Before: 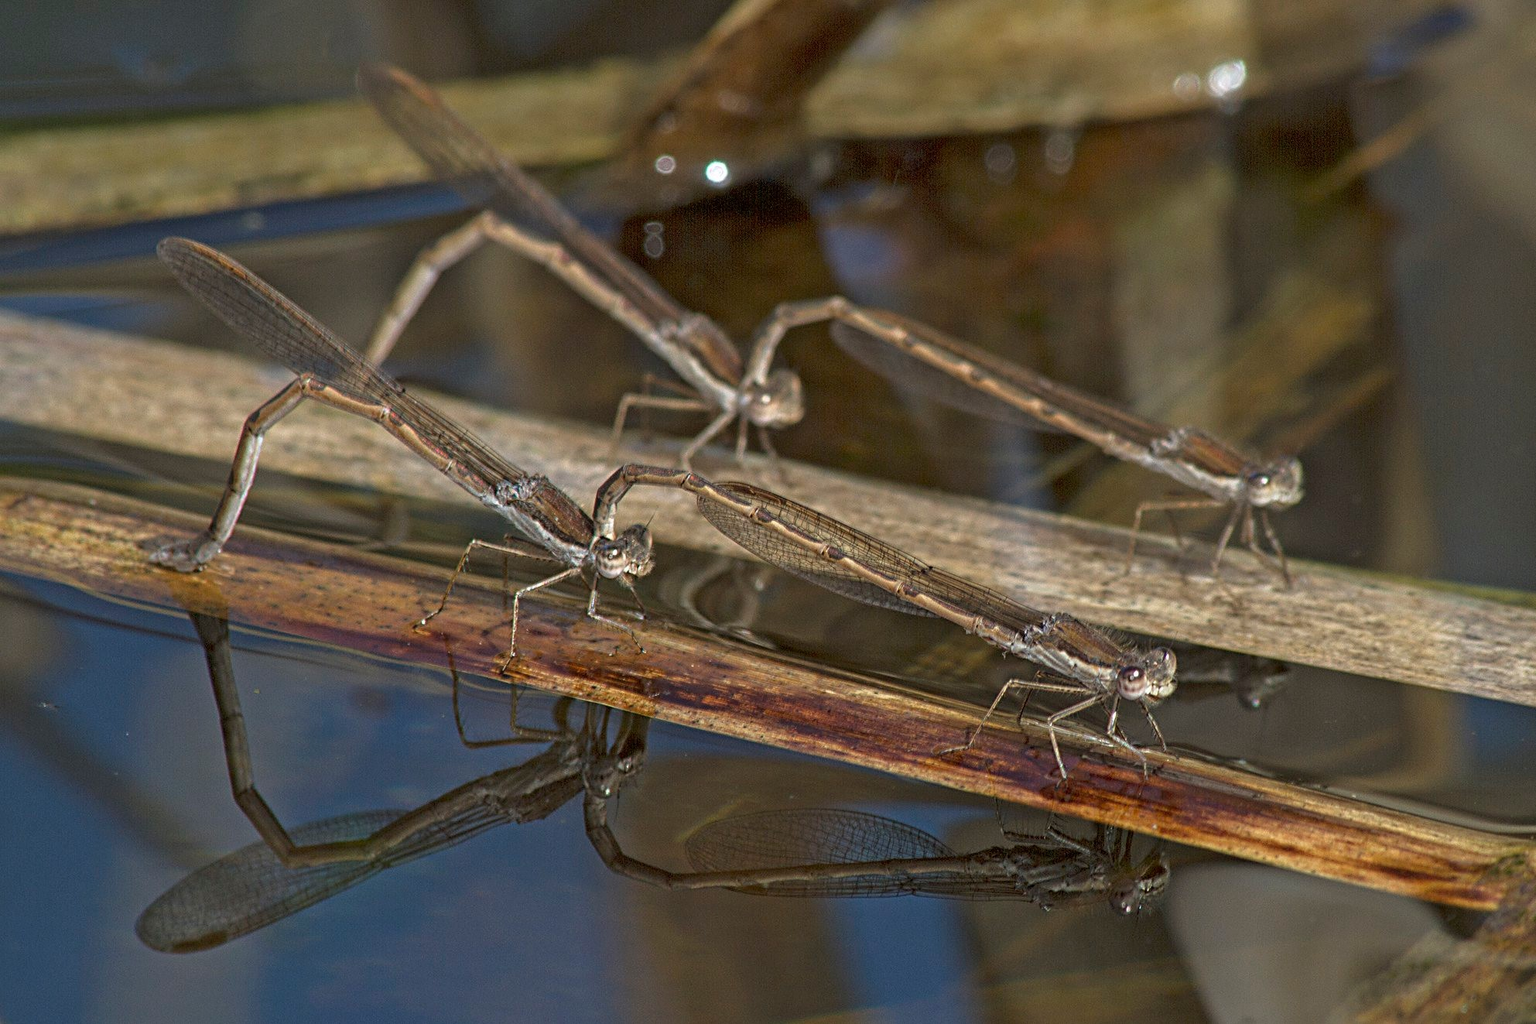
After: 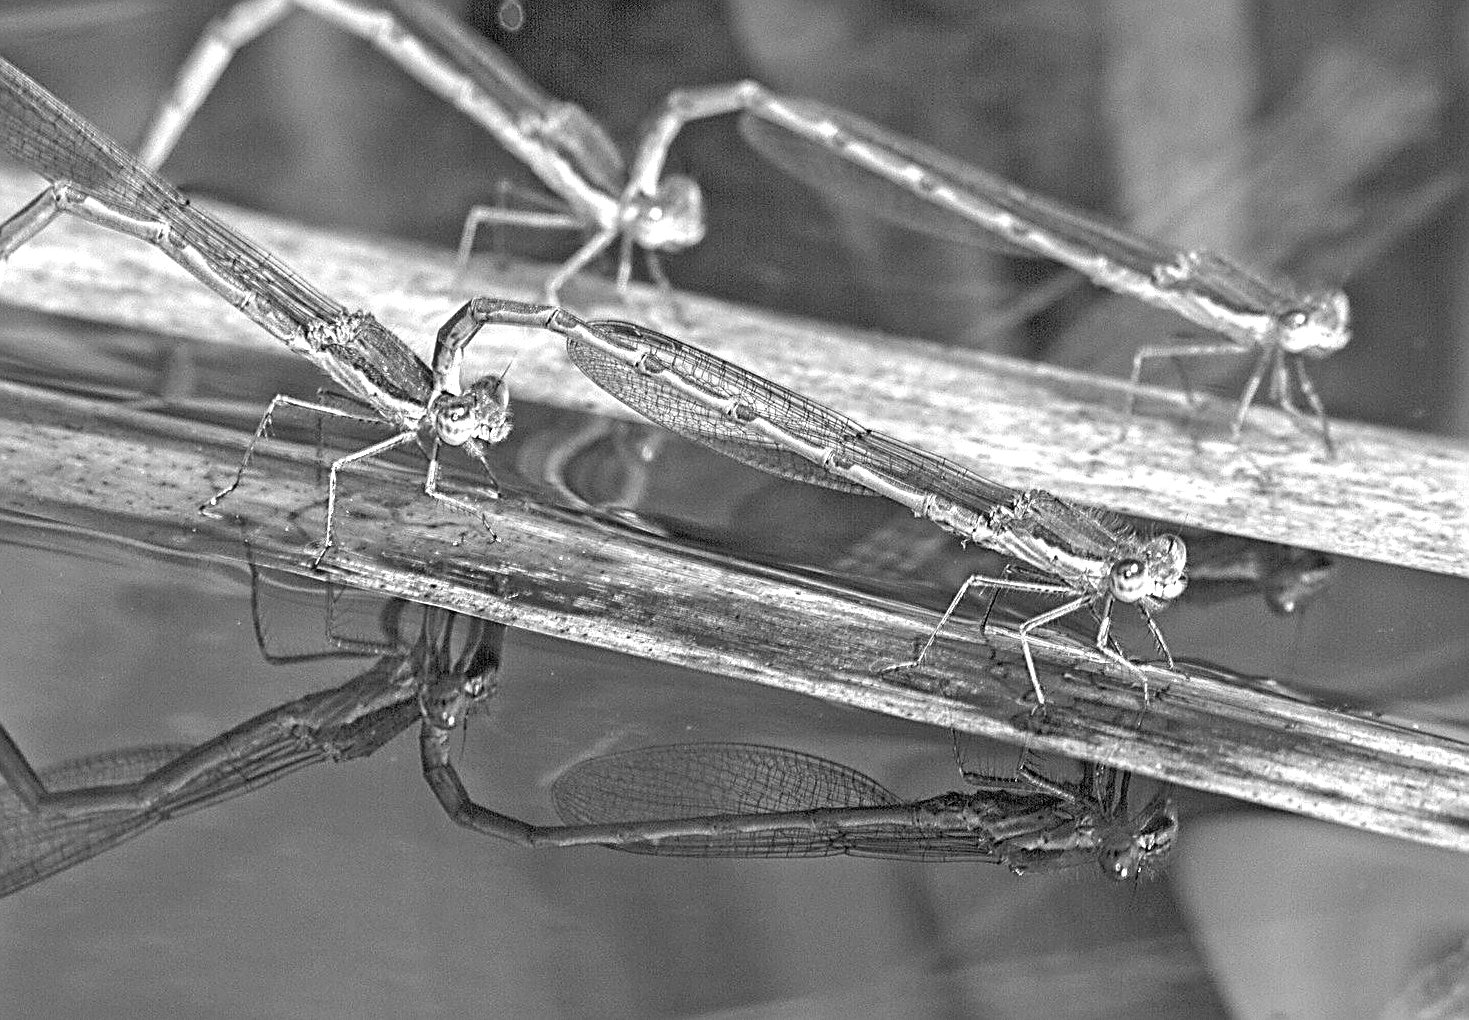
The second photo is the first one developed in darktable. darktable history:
crop: left 16.871%, top 22.857%, right 9.116%
sharpen: on, module defaults
monochrome: size 3.1
exposure: black level correction 0, exposure 1.379 EV, compensate exposure bias true, compensate highlight preservation false
